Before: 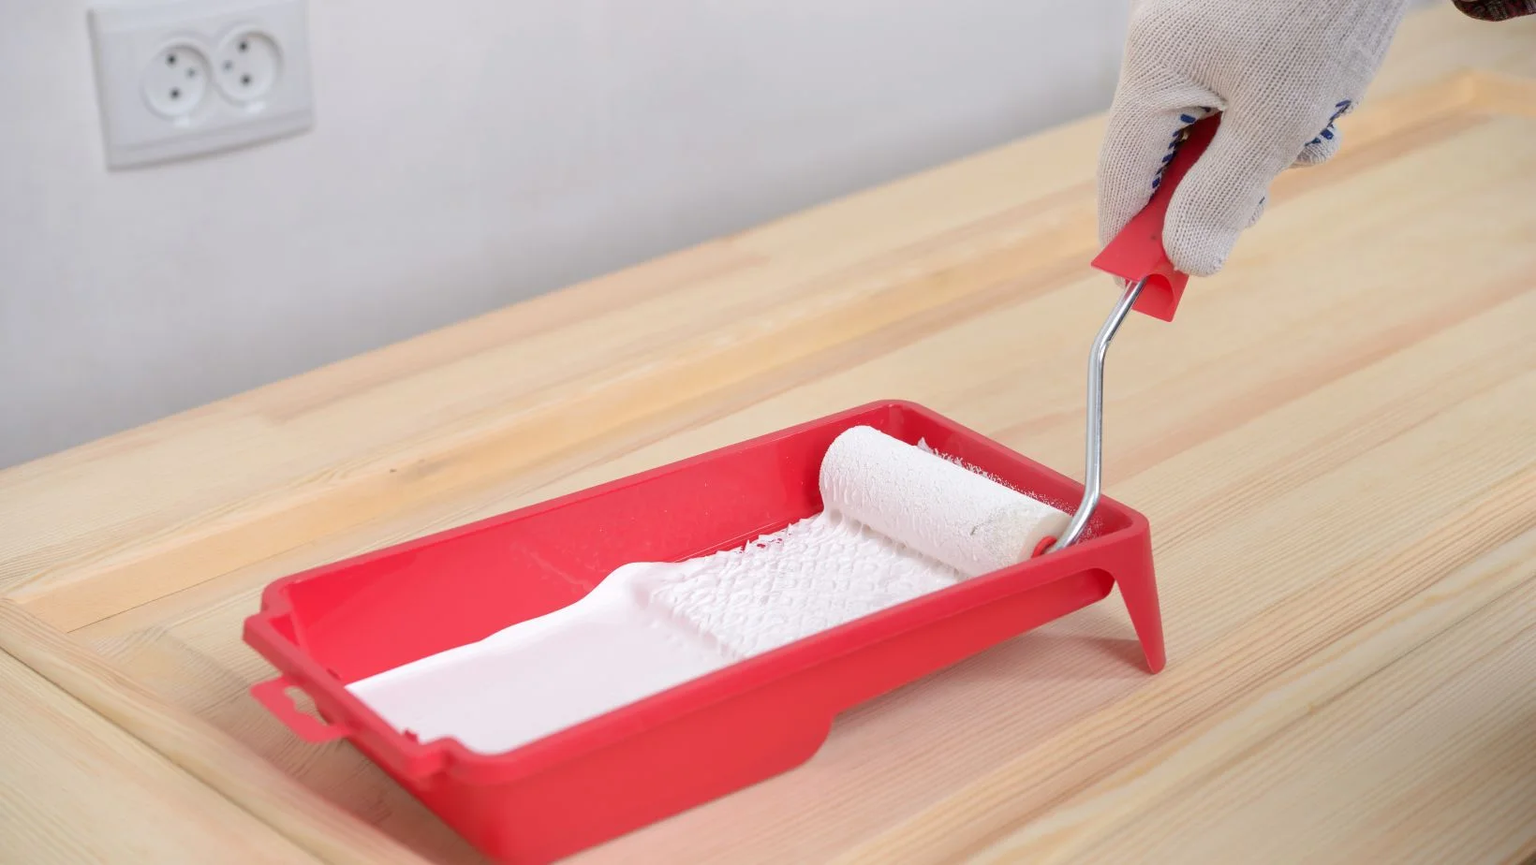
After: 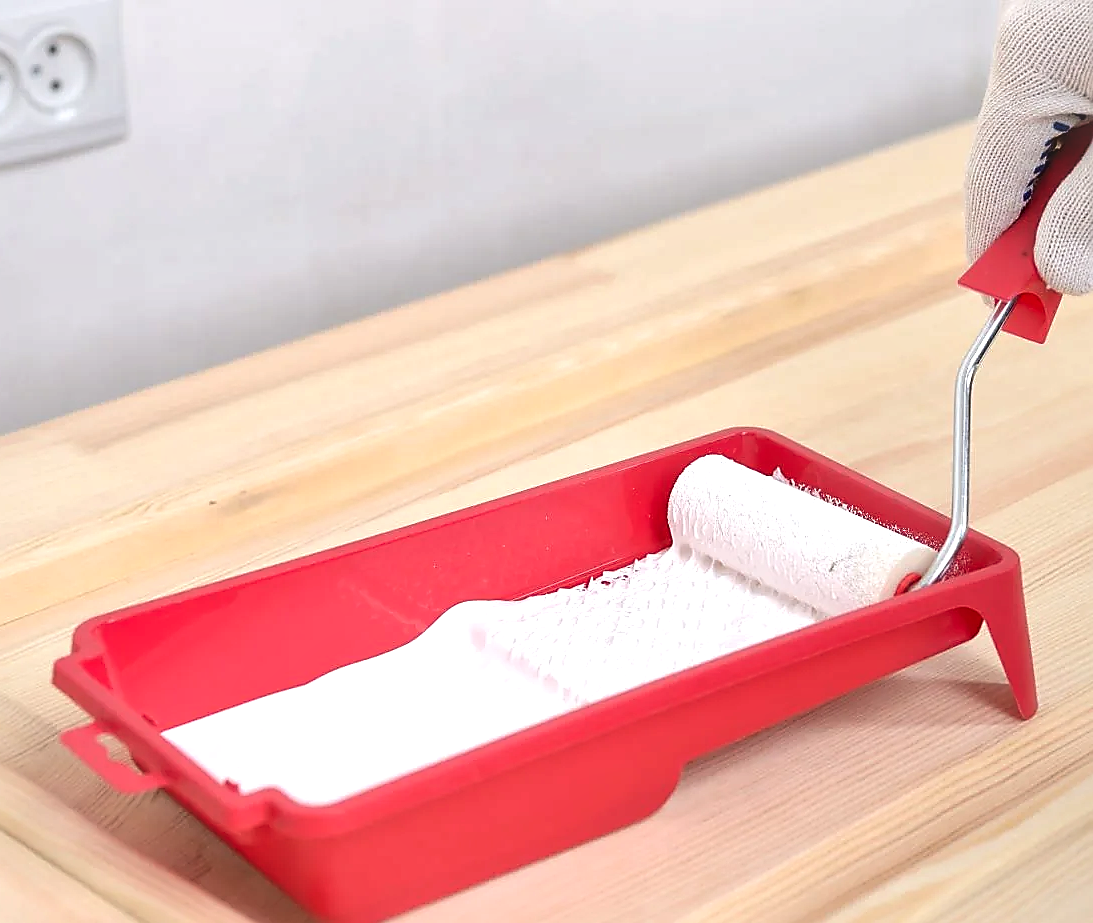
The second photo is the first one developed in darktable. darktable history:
local contrast: mode bilateral grid, contrast 20, coarseness 50, detail 141%, midtone range 0.2
crop and rotate: left 12.648%, right 20.685%
tone equalizer: -8 EV -0.417 EV, -7 EV -0.389 EV, -6 EV -0.333 EV, -5 EV -0.222 EV, -3 EV 0.222 EV, -2 EV 0.333 EV, -1 EV 0.389 EV, +0 EV 0.417 EV, edges refinement/feathering 500, mask exposure compensation -1.57 EV, preserve details no
vignetting: fall-off start 100%, brightness 0.05, saturation 0
sharpen: radius 1.4, amount 1.25, threshold 0.7
